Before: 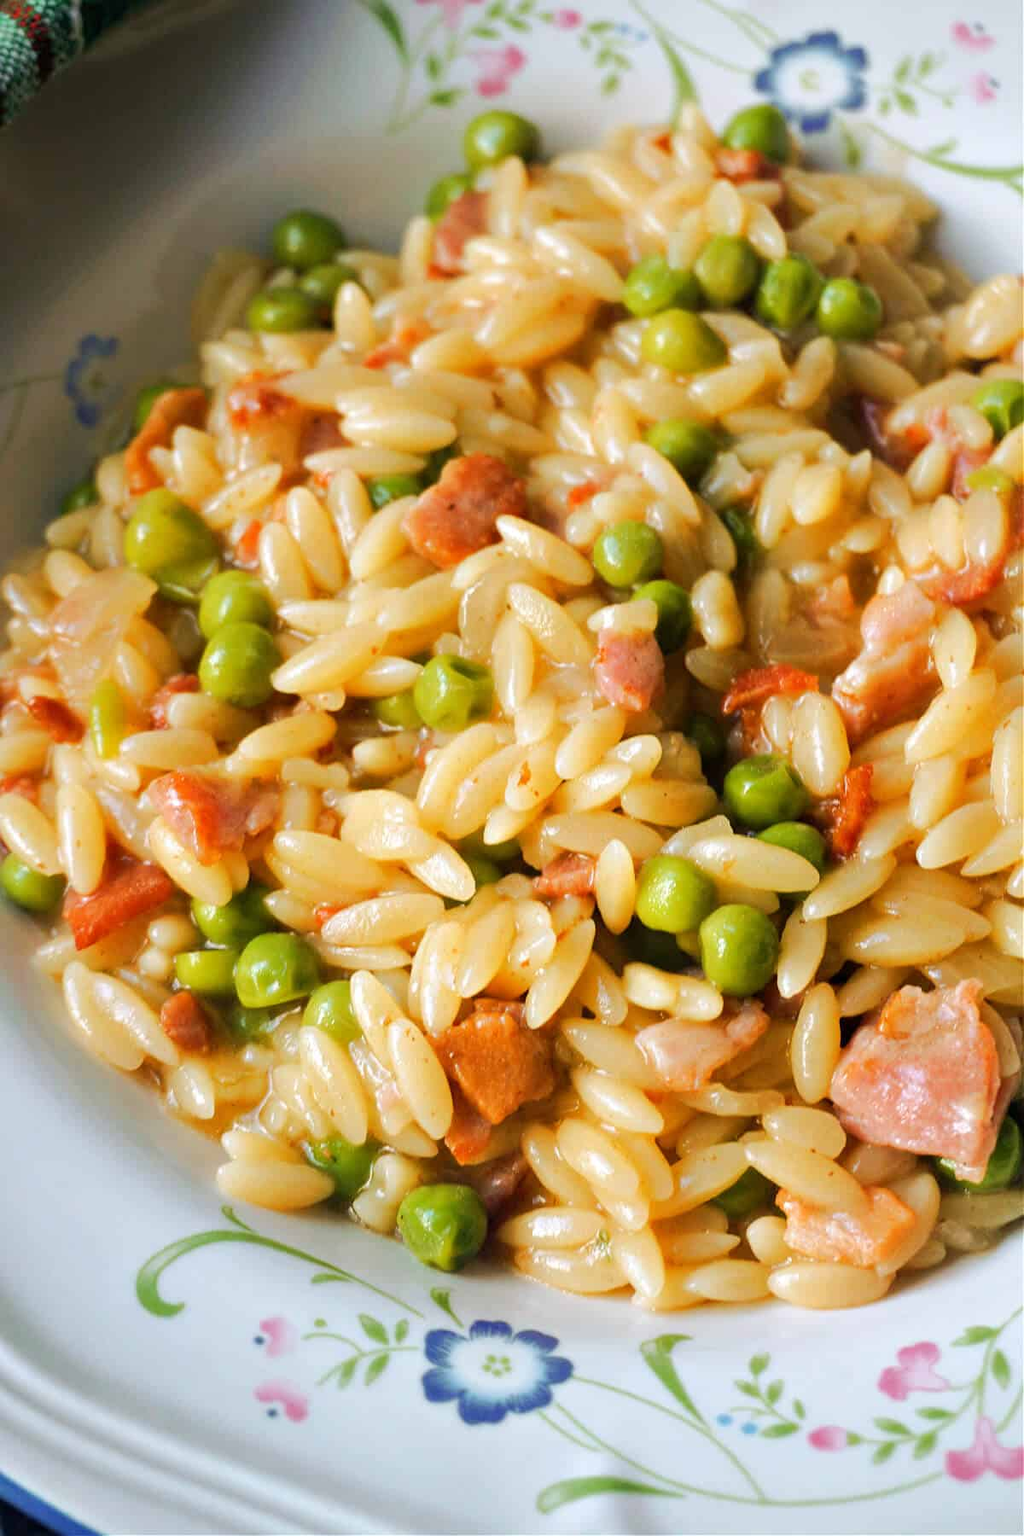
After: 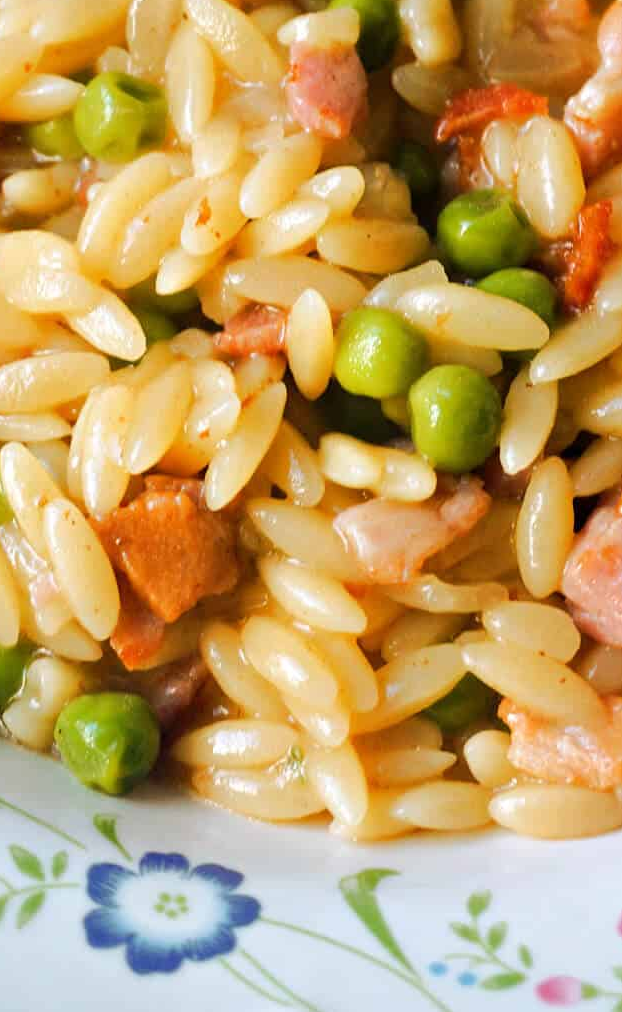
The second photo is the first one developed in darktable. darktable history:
crop: left 34.29%, top 38.635%, right 13.821%, bottom 5.12%
